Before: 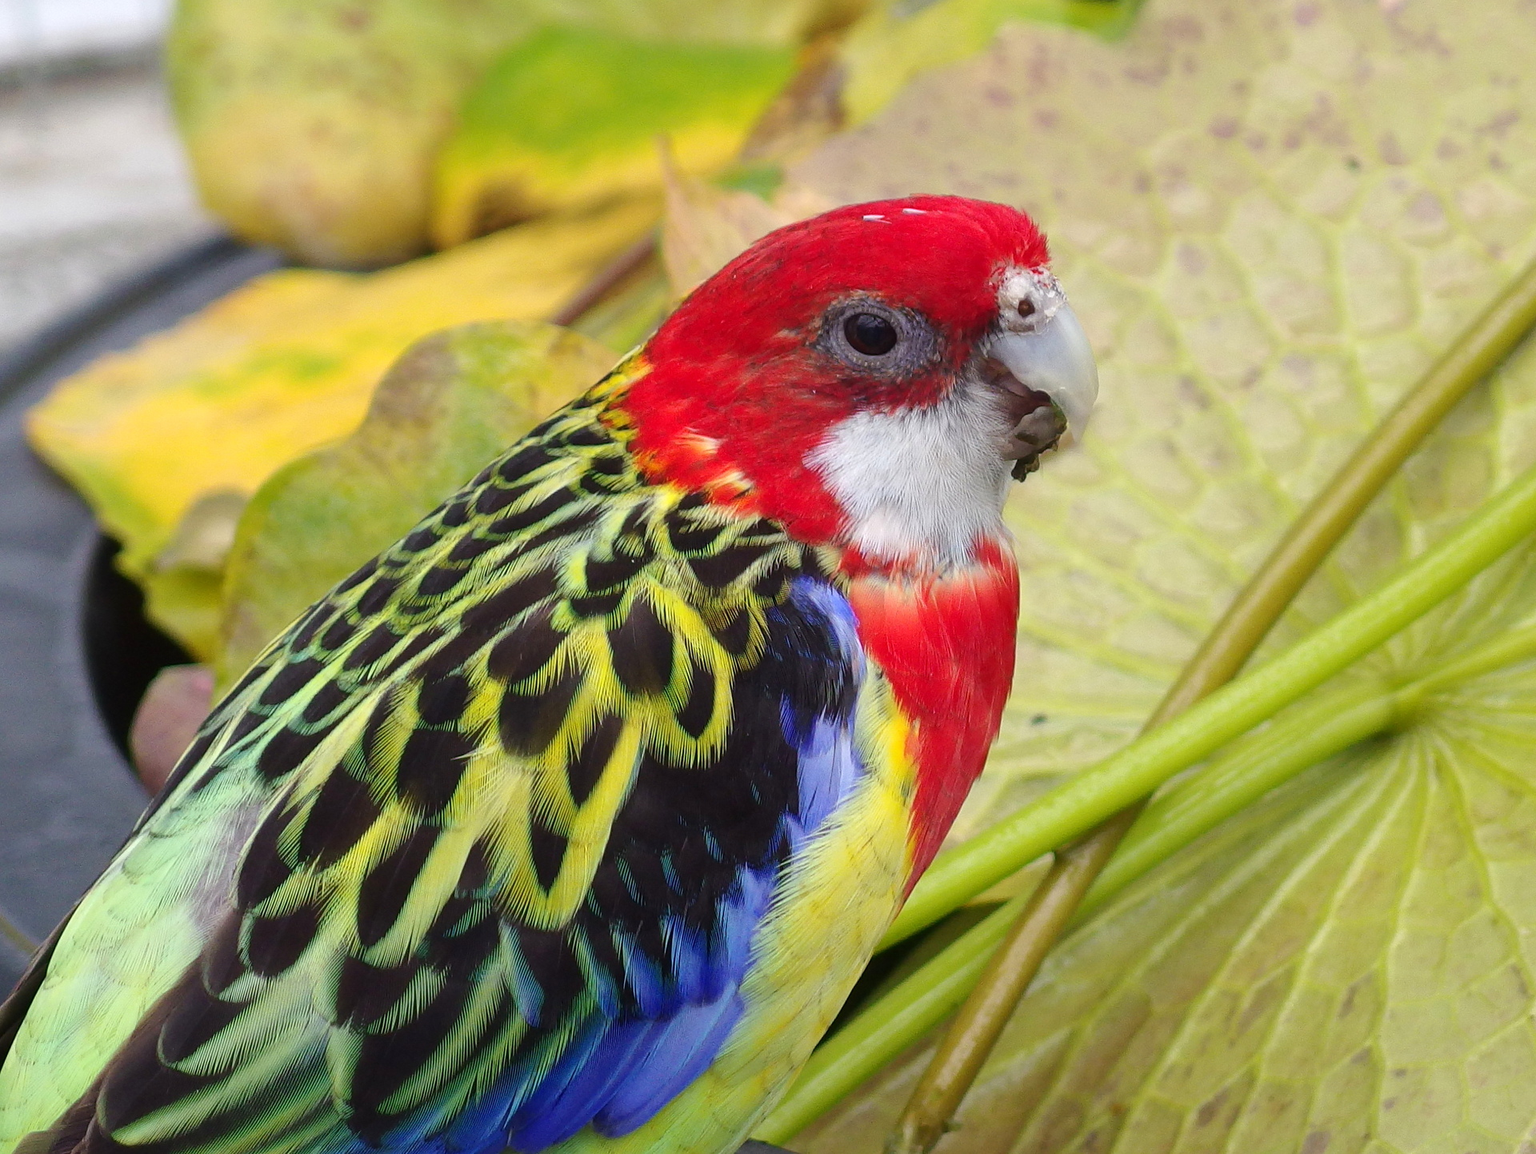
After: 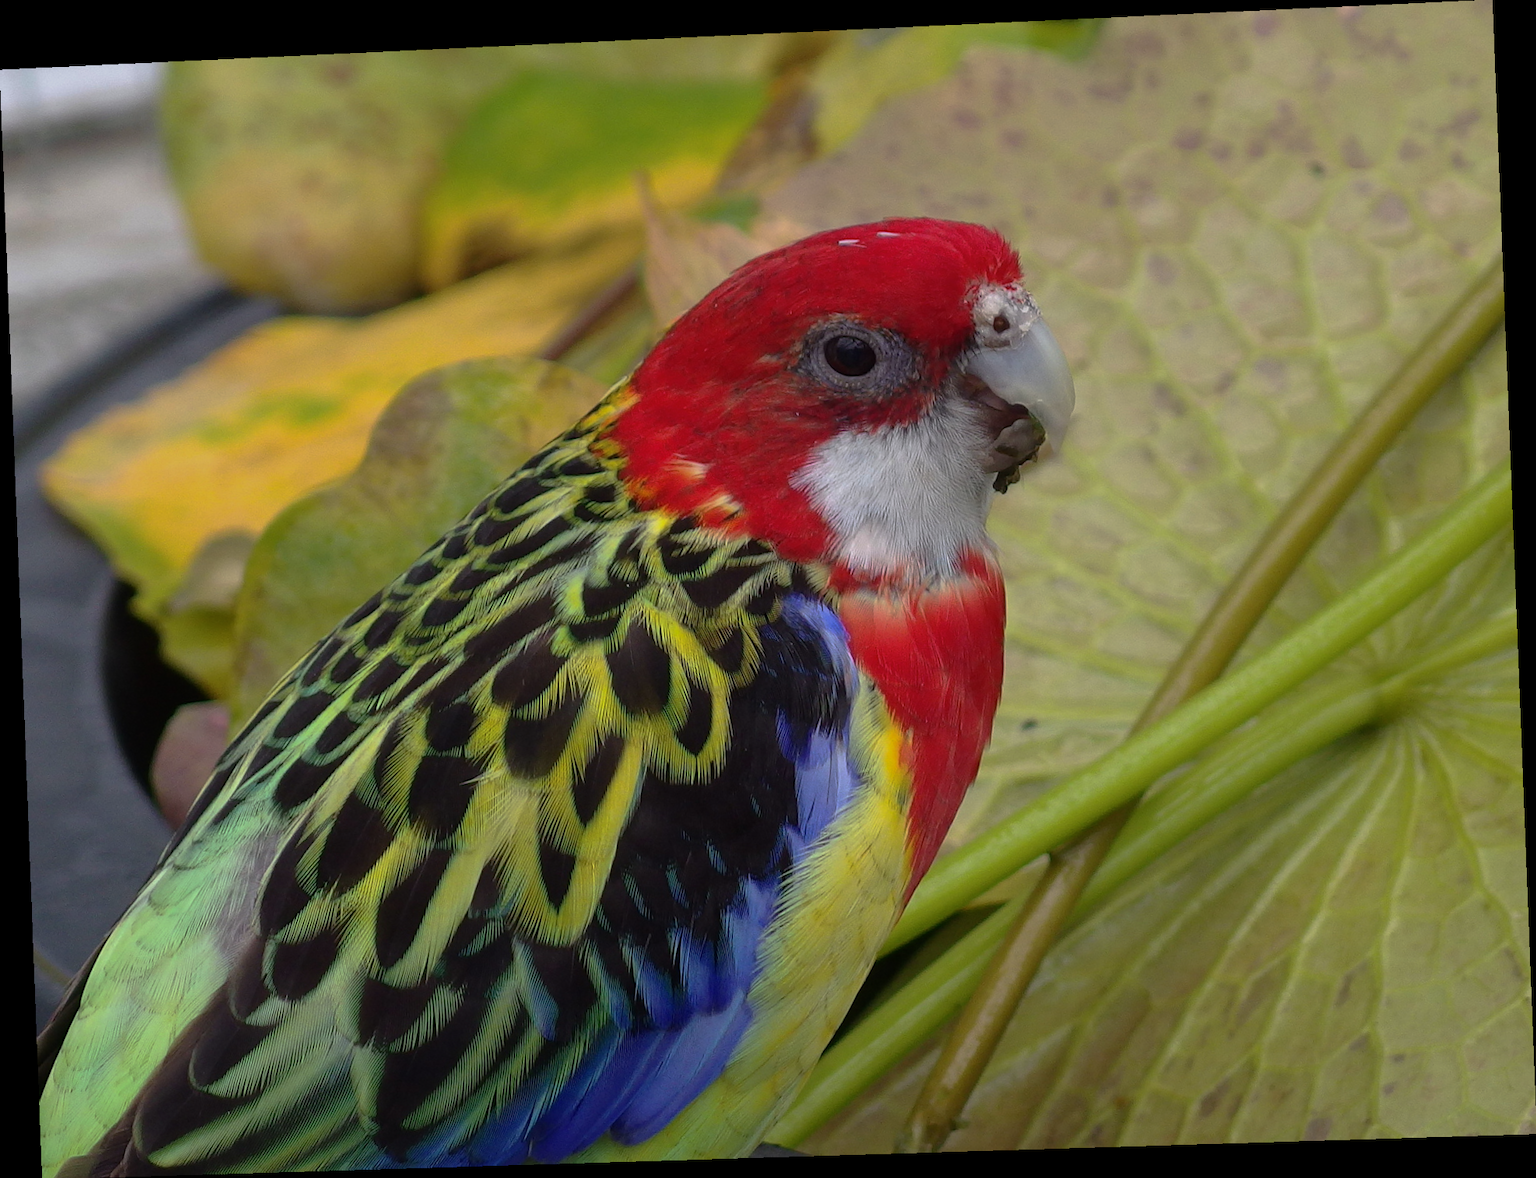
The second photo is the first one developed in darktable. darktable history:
rotate and perspective: rotation -2.22°, lens shift (horizontal) -0.022, automatic cropping off
base curve: curves: ch0 [(0, 0) (0.595, 0.418) (1, 1)], preserve colors none
exposure: exposure -0.293 EV, compensate highlight preservation false
